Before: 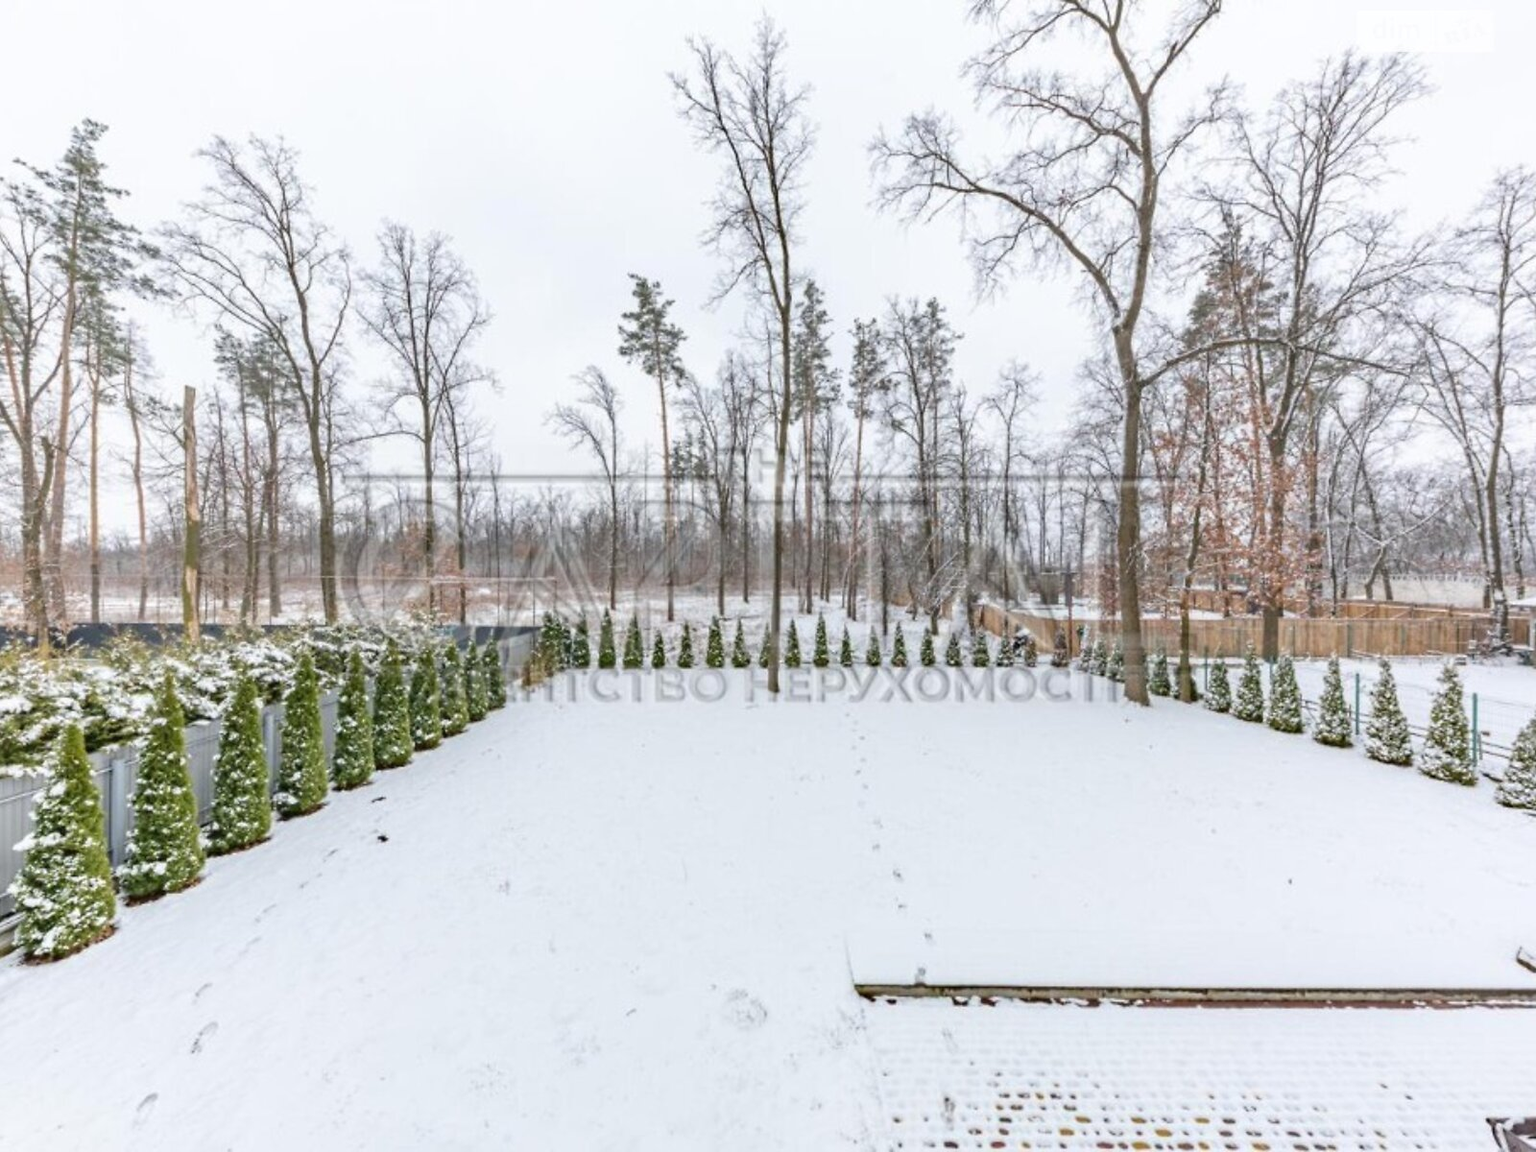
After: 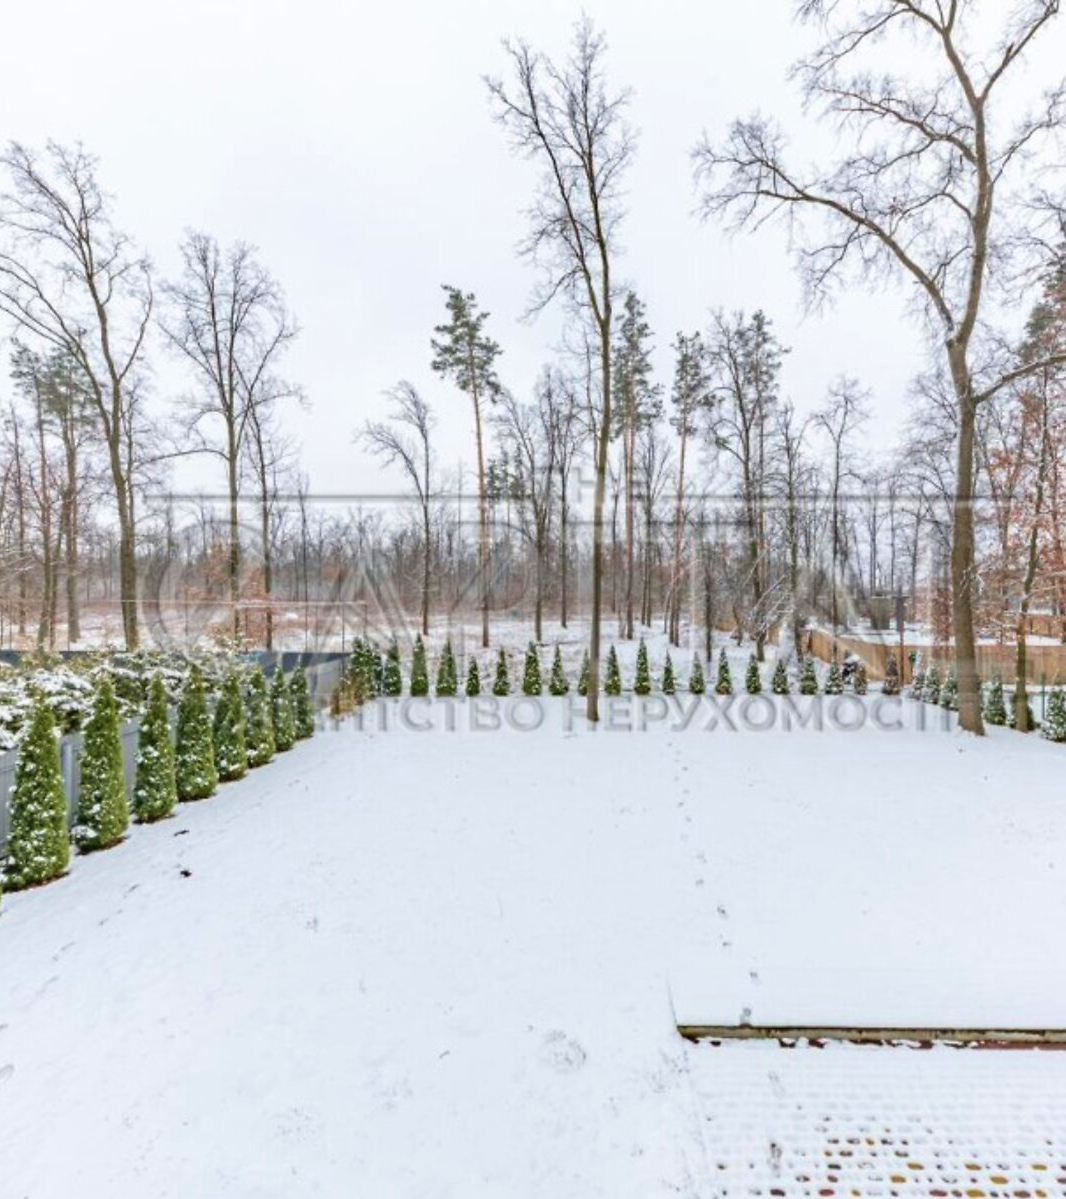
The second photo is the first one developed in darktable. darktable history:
velvia: on, module defaults
crop and rotate: left 13.409%, right 19.924%
